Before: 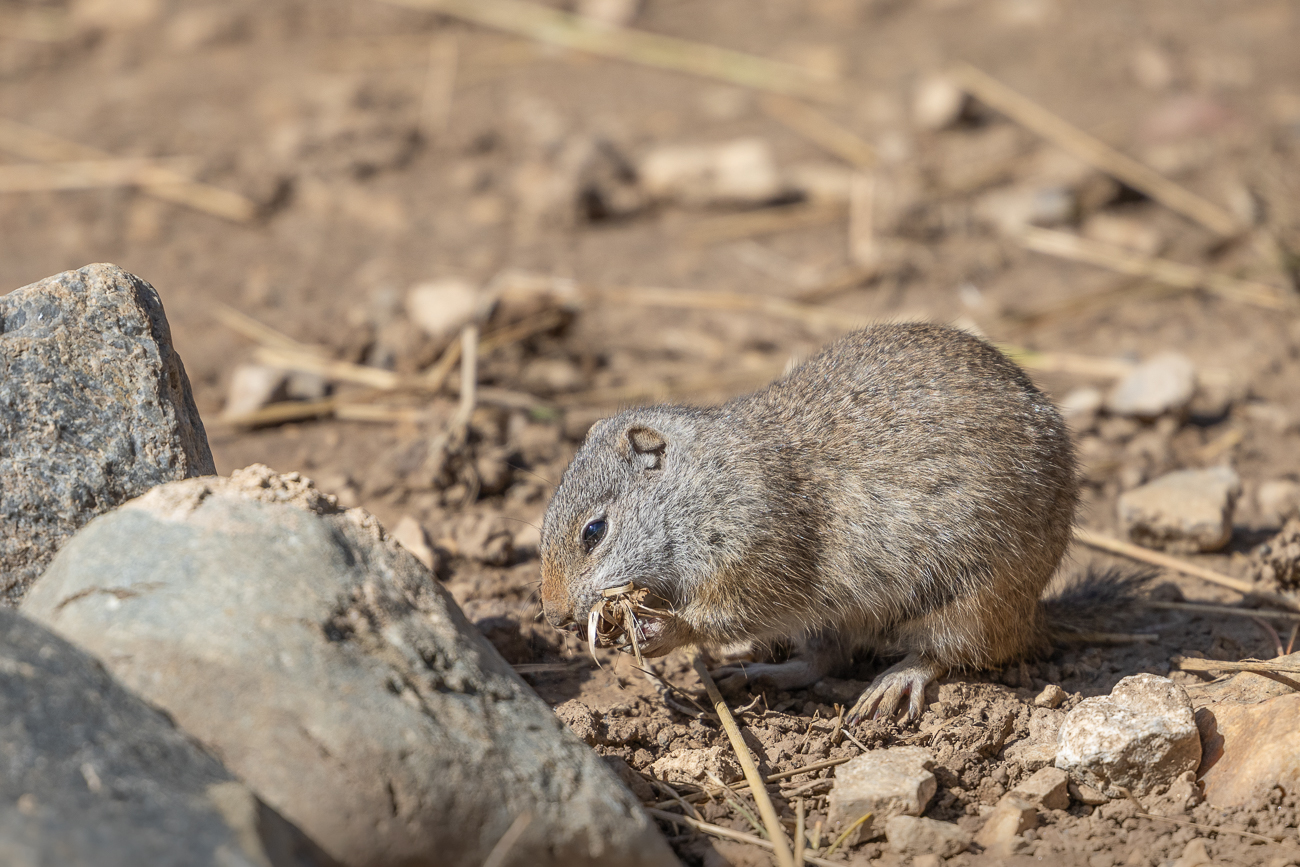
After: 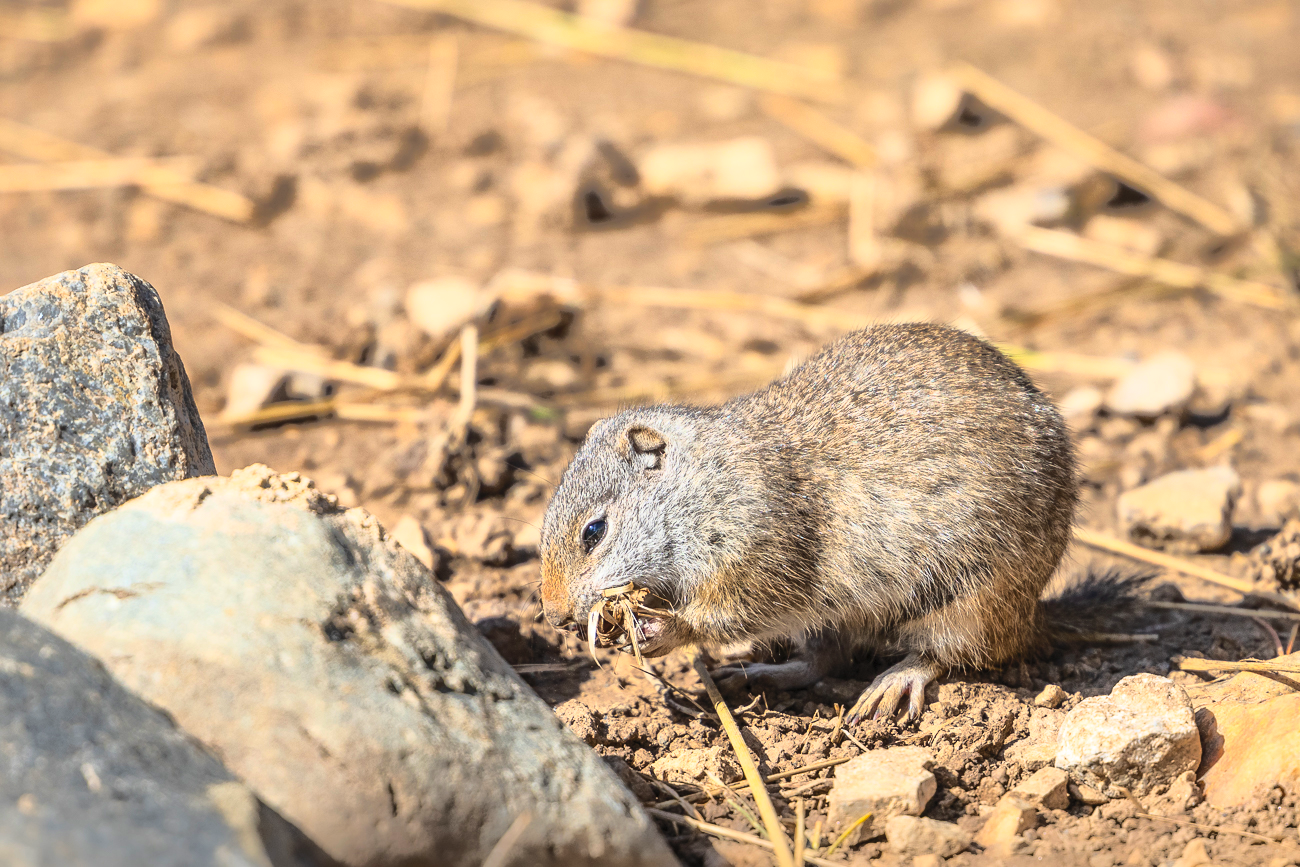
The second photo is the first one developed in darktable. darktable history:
base curve: curves: ch0 [(0, 0) (0.04, 0.03) (0.133, 0.232) (0.448, 0.748) (0.843, 0.968) (1, 1)]
contrast brightness saturation: contrast 0.195, brightness 0.156, saturation 0.225
shadows and highlights: shadows 39.98, highlights -59.69
